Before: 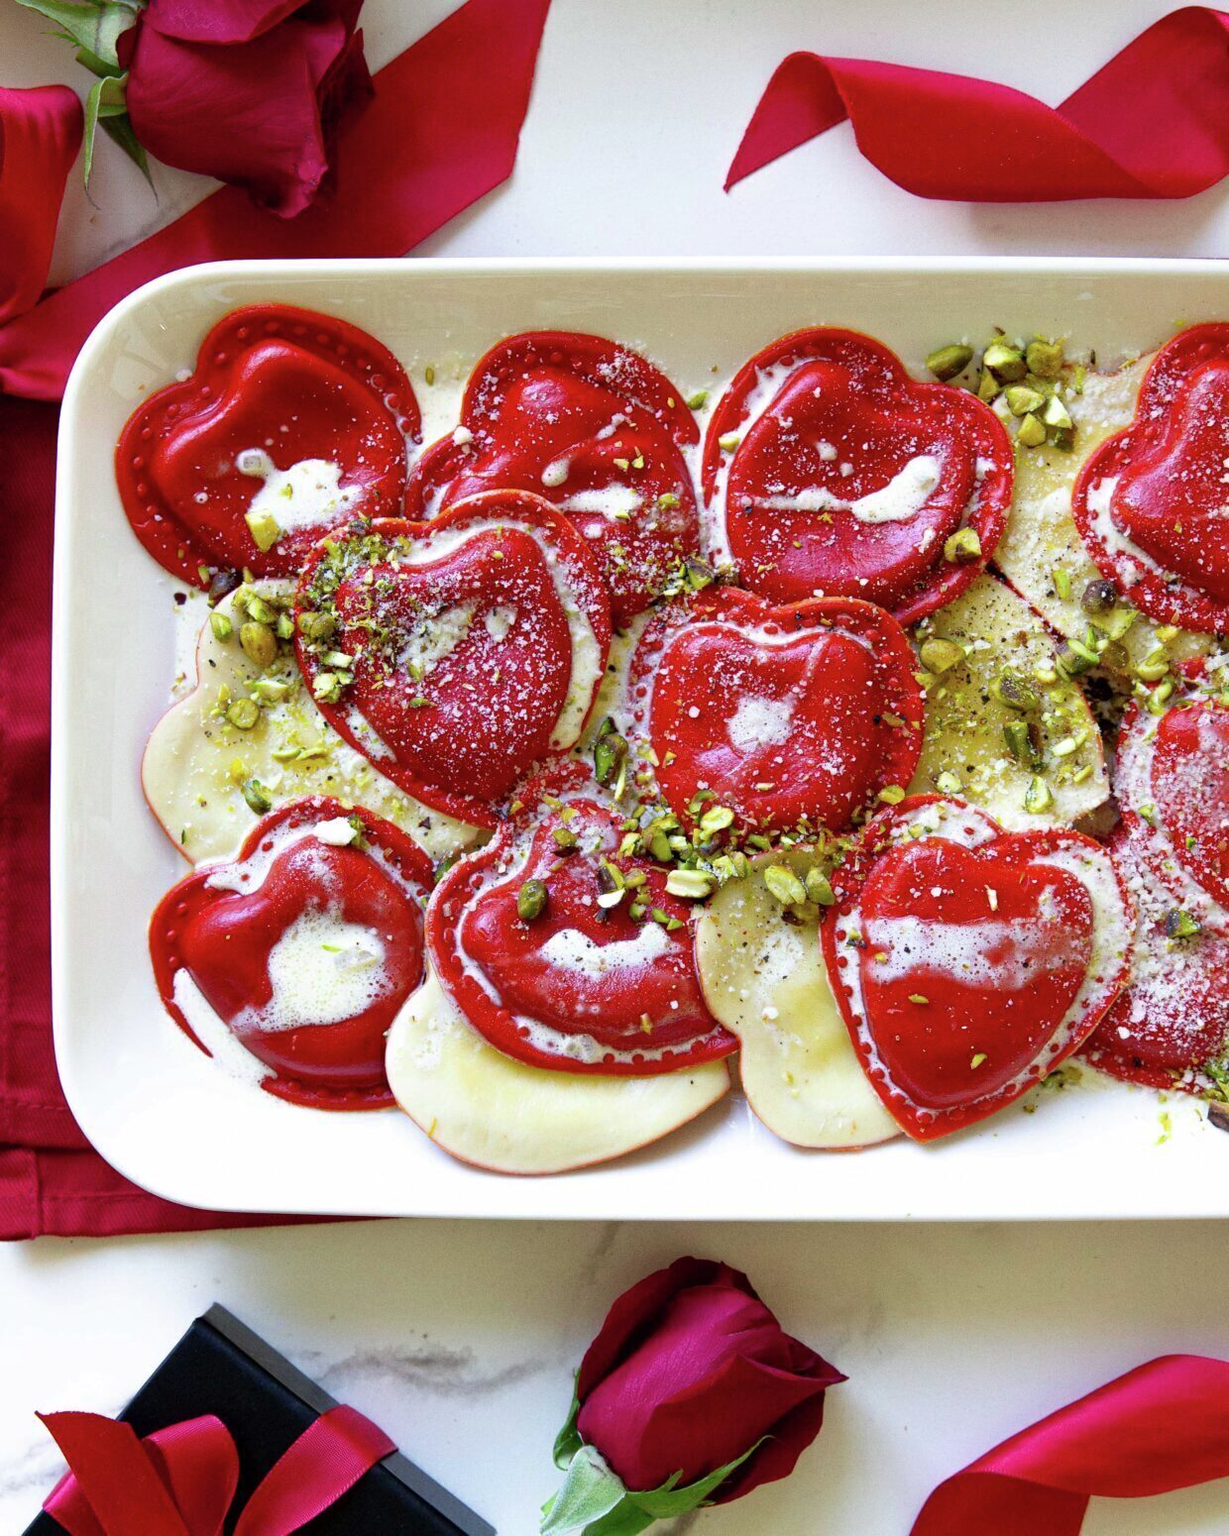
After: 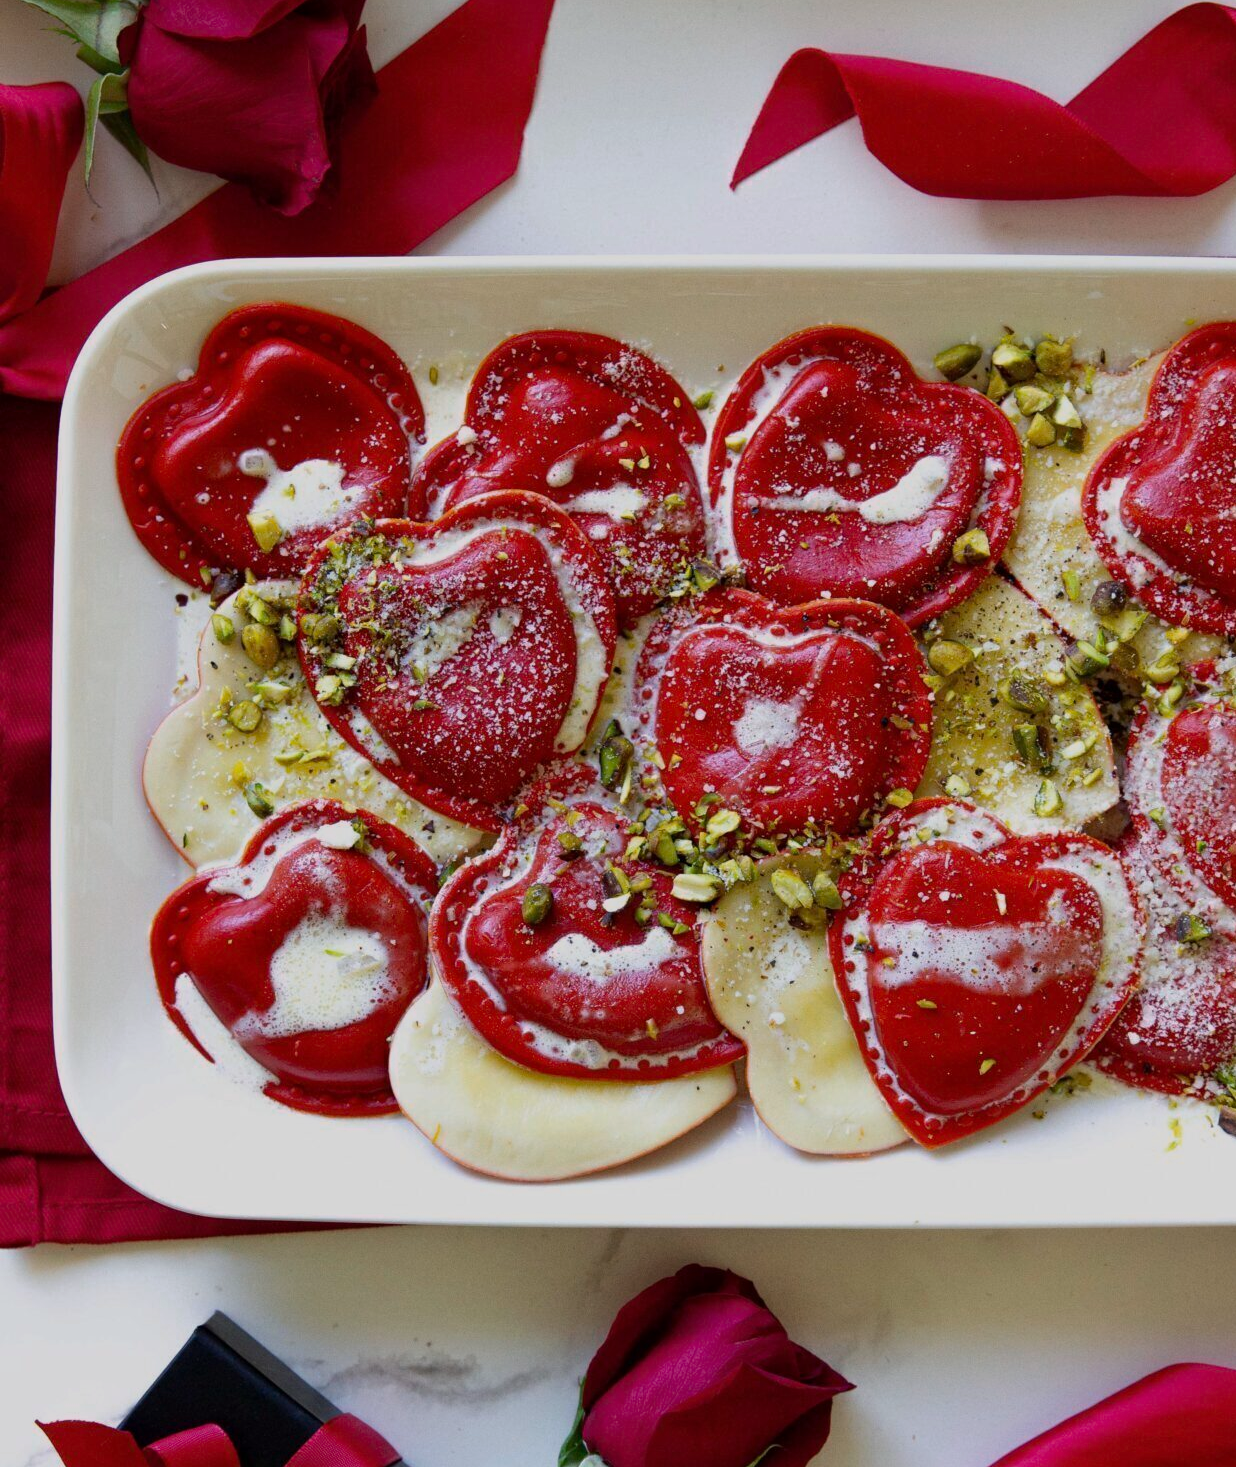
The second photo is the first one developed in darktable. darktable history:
crop: top 0.27%, right 0.256%, bottom 5.025%
exposure: exposure -0.561 EV, compensate highlight preservation false
